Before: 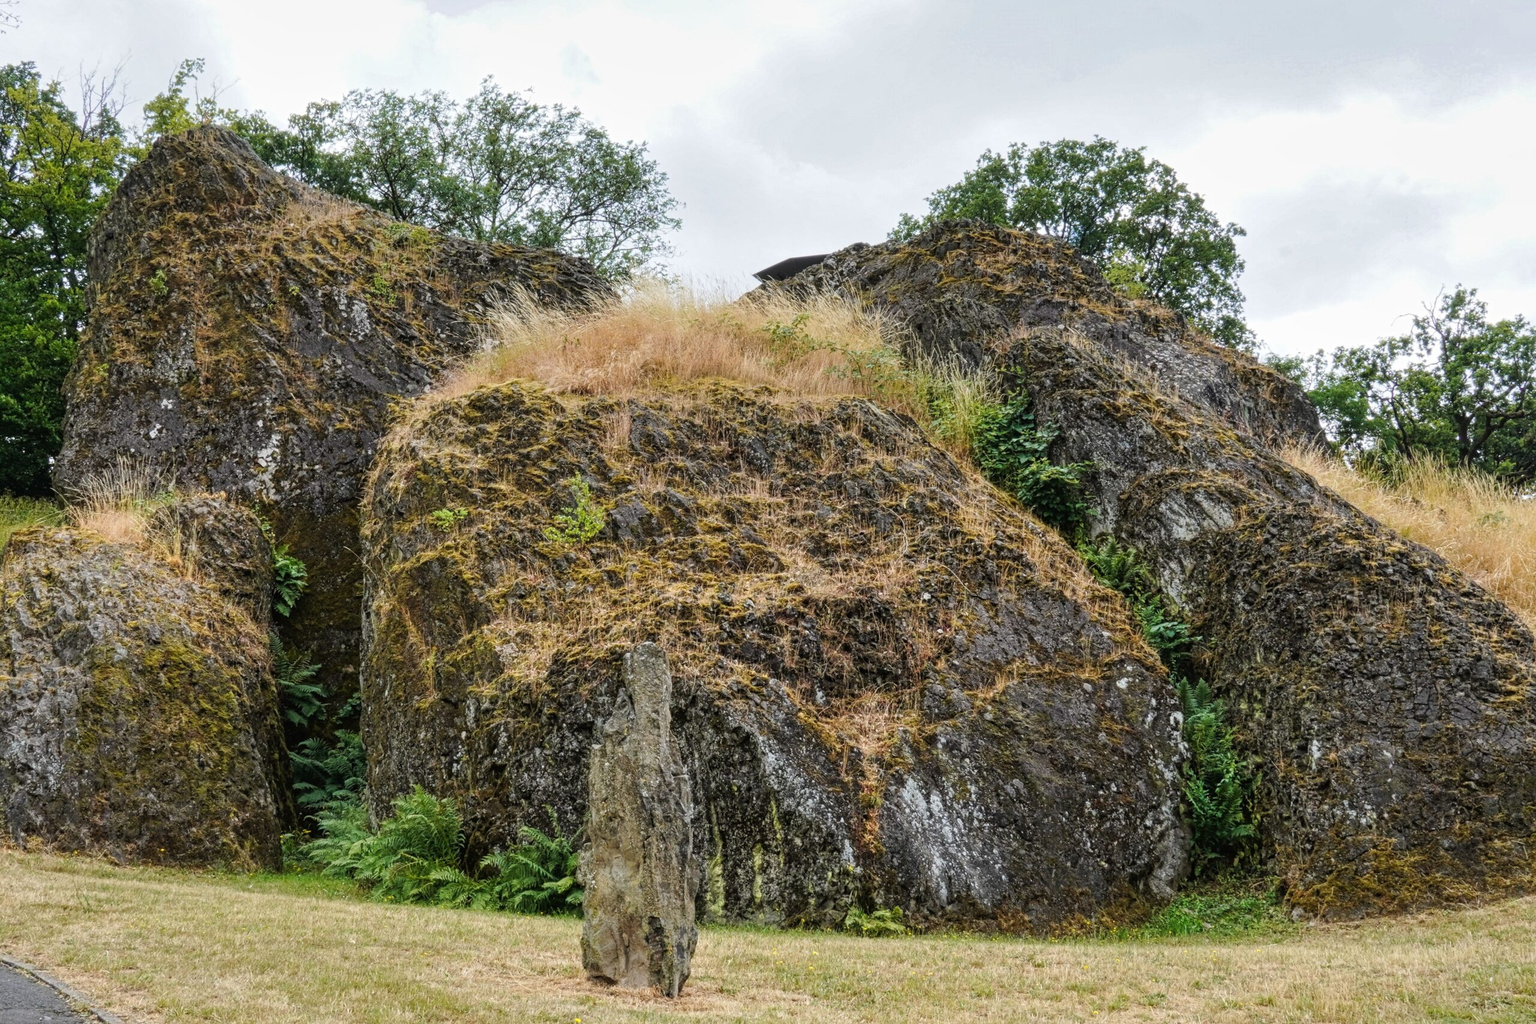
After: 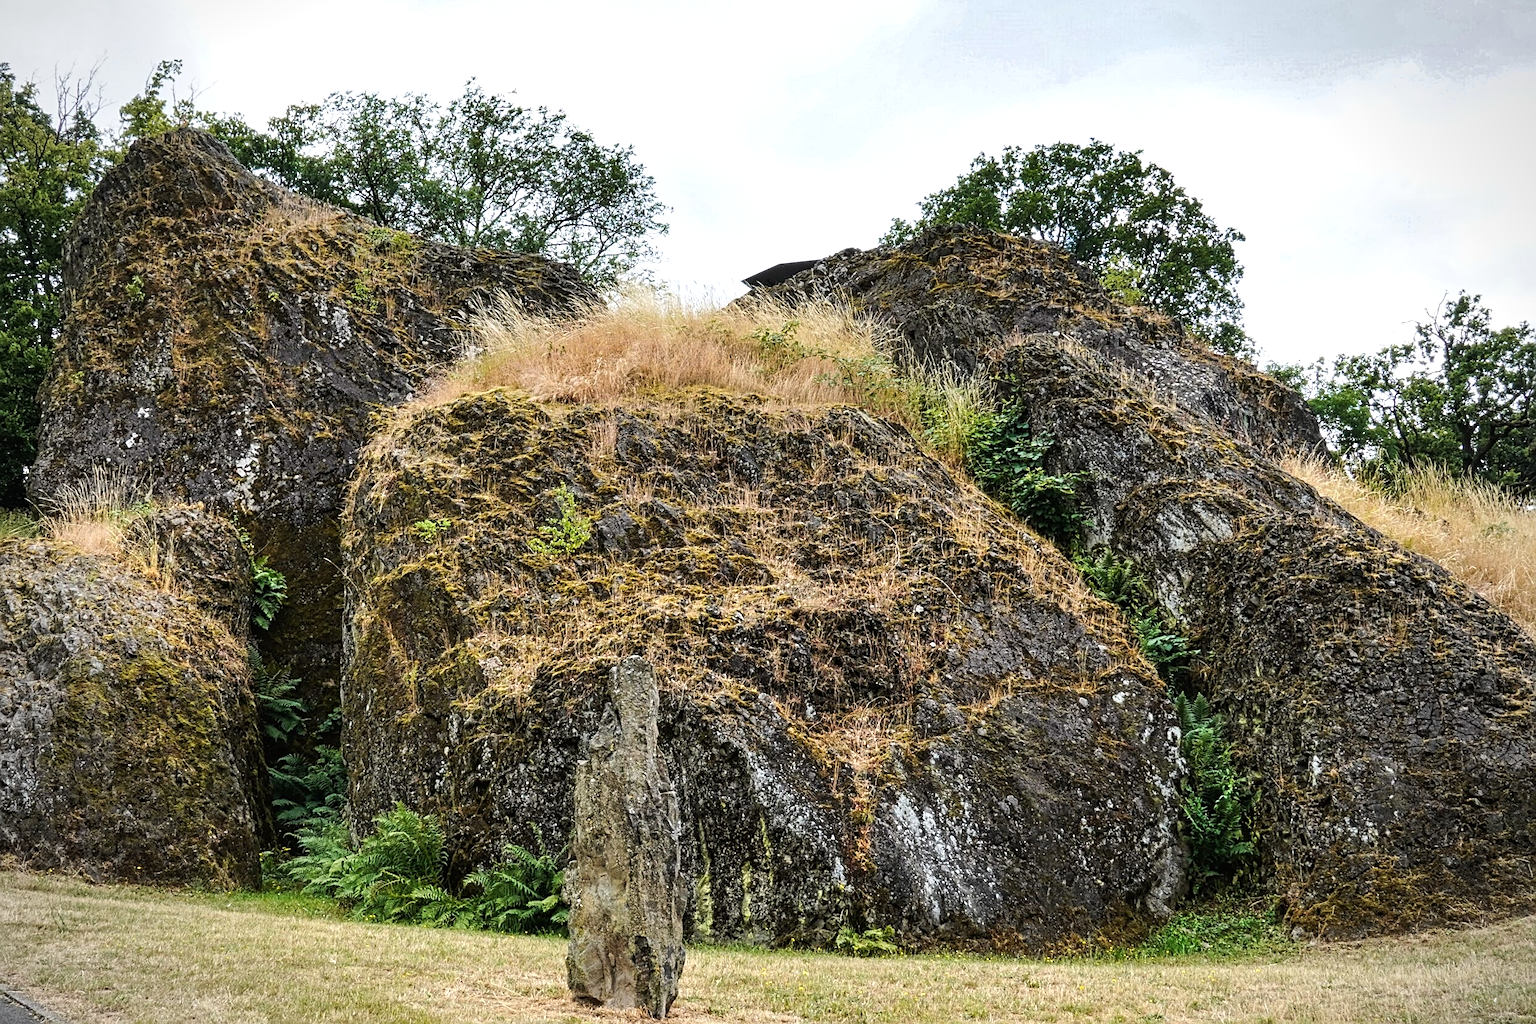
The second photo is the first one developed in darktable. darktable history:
crop: left 1.743%, right 0.268%, bottom 2.011%
shadows and highlights: radius 264.75, soften with gaussian
tone equalizer: -8 EV -0.417 EV, -7 EV -0.389 EV, -6 EV -0.333 EV, -5 EV -0.222 EV, -3 EV 0.222 EV, -2 EV 0.333 EV, -1 EV 0.389 EV, +0 EV 0.417 EV, edges refinement/feathering 500, mask exposure compensation -1.57 EV, preserve details no
vignetting: fall-off radius 60.92%
sharpen: on, module defaults
